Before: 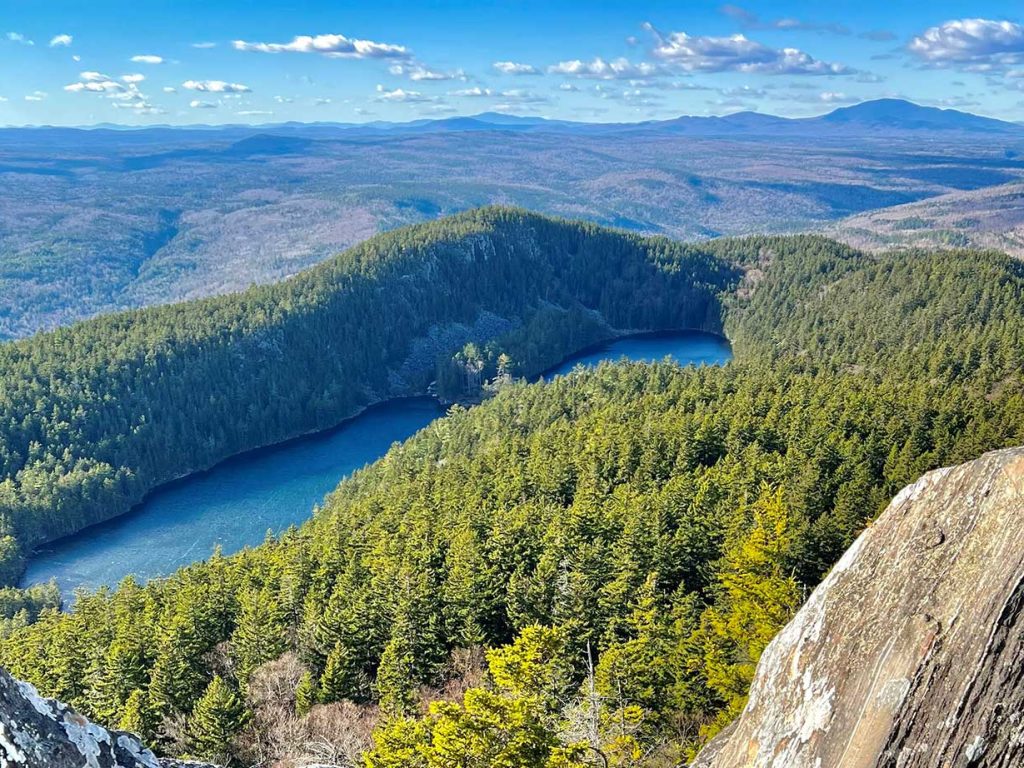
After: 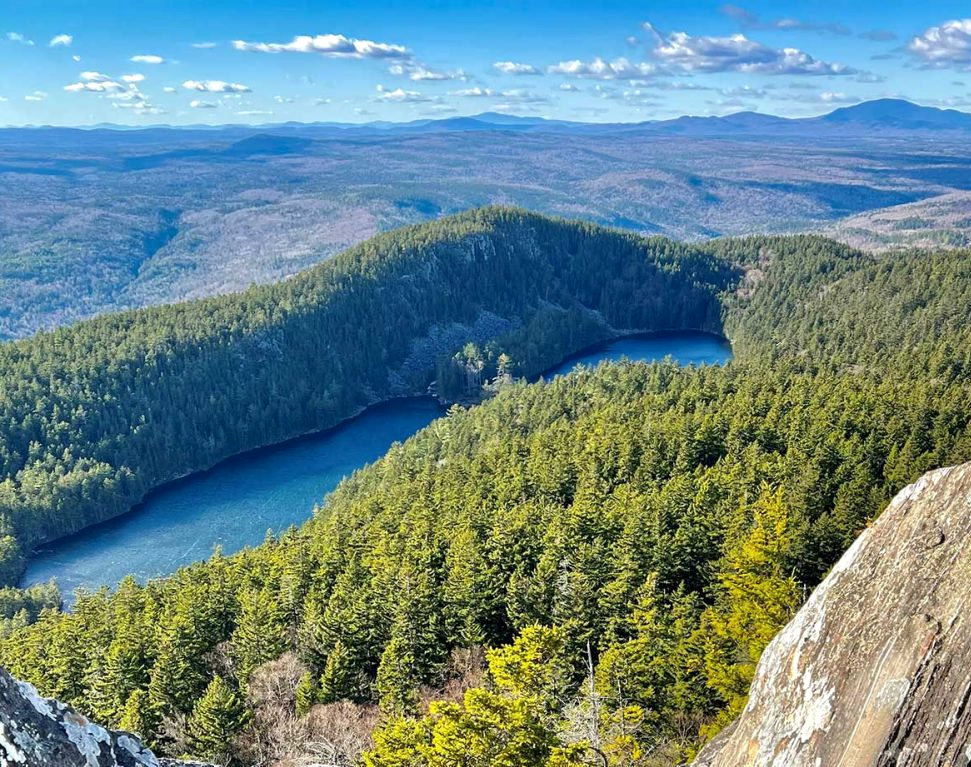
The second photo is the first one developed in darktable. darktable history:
local contrast: mode bilateral grid, contrast 20, coarseness 50, detail 120%, midtone range 0.2
crop and rotate: right 5.167%
